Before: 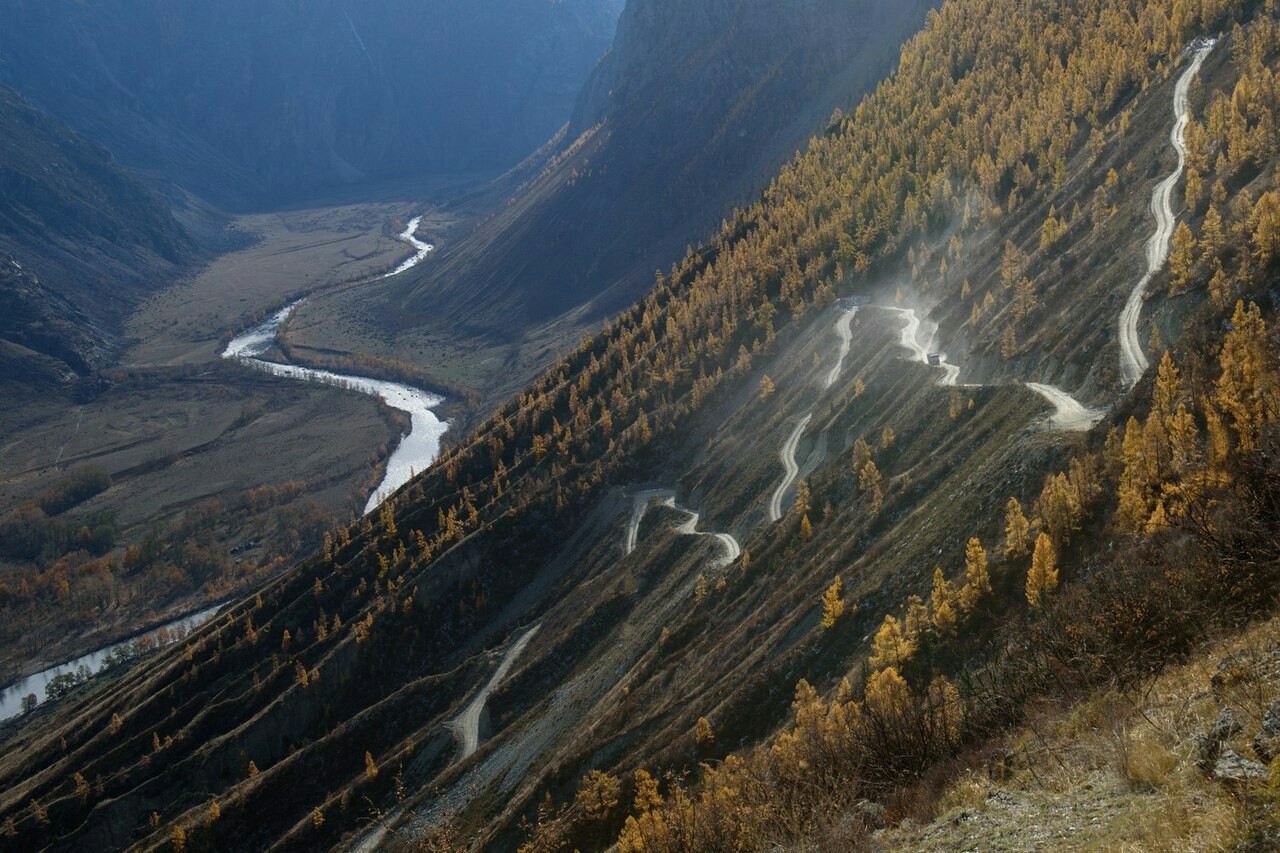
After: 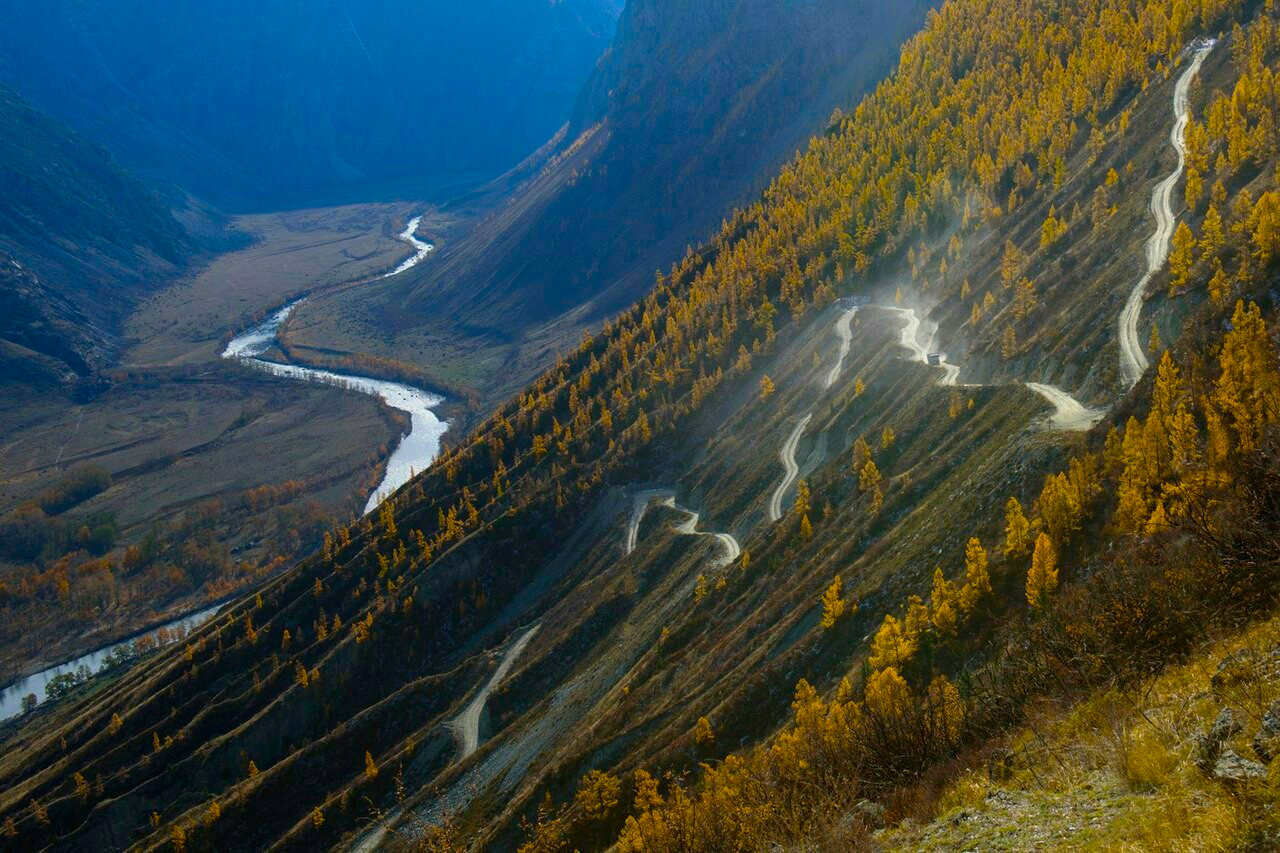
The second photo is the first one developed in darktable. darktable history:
color balance rgb: perceptual saturation grading › global saturation 31.213%, global vibrance 50.116%
